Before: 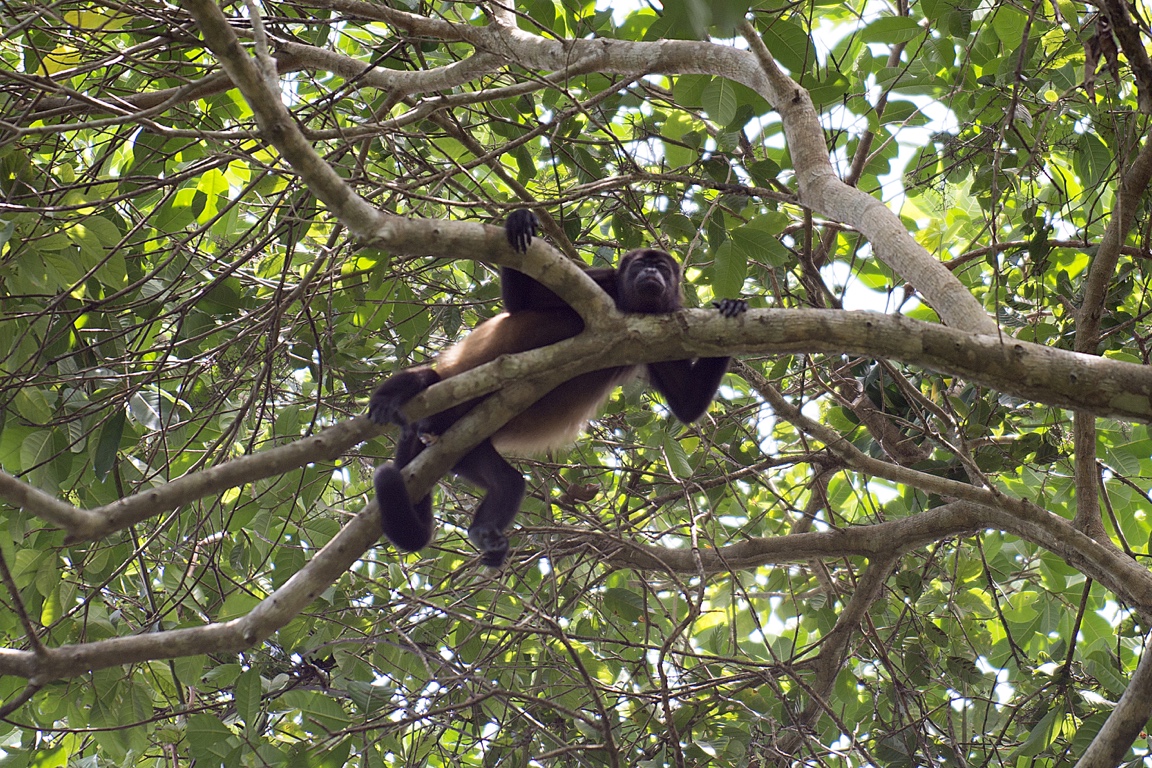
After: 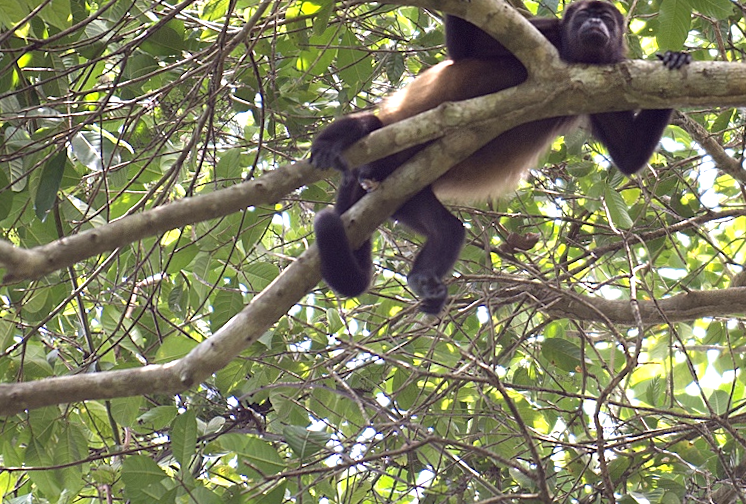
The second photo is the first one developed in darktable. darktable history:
exposure: black level correction 0, exposure 0.693 EV, compensate highlight preservation false
crop and rotate: angle -1.17°, left 3.664%, top 32.254%, right 29.533%
shadows and highlights: shadows 48.03, highlights -42.71, soften with gaussian
